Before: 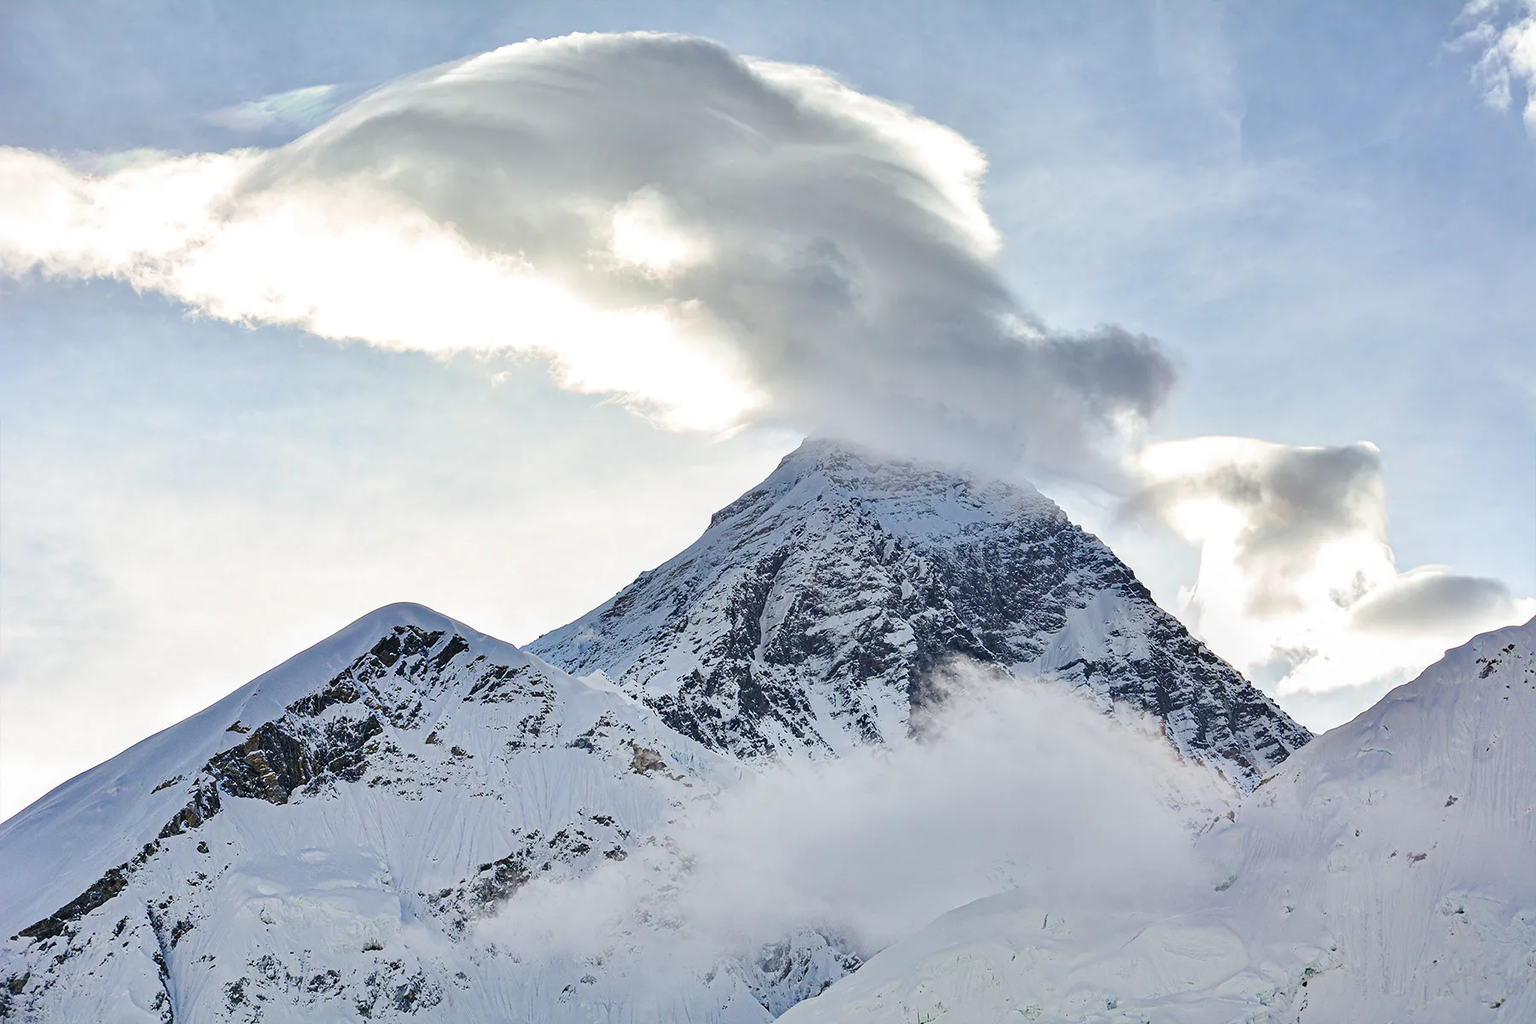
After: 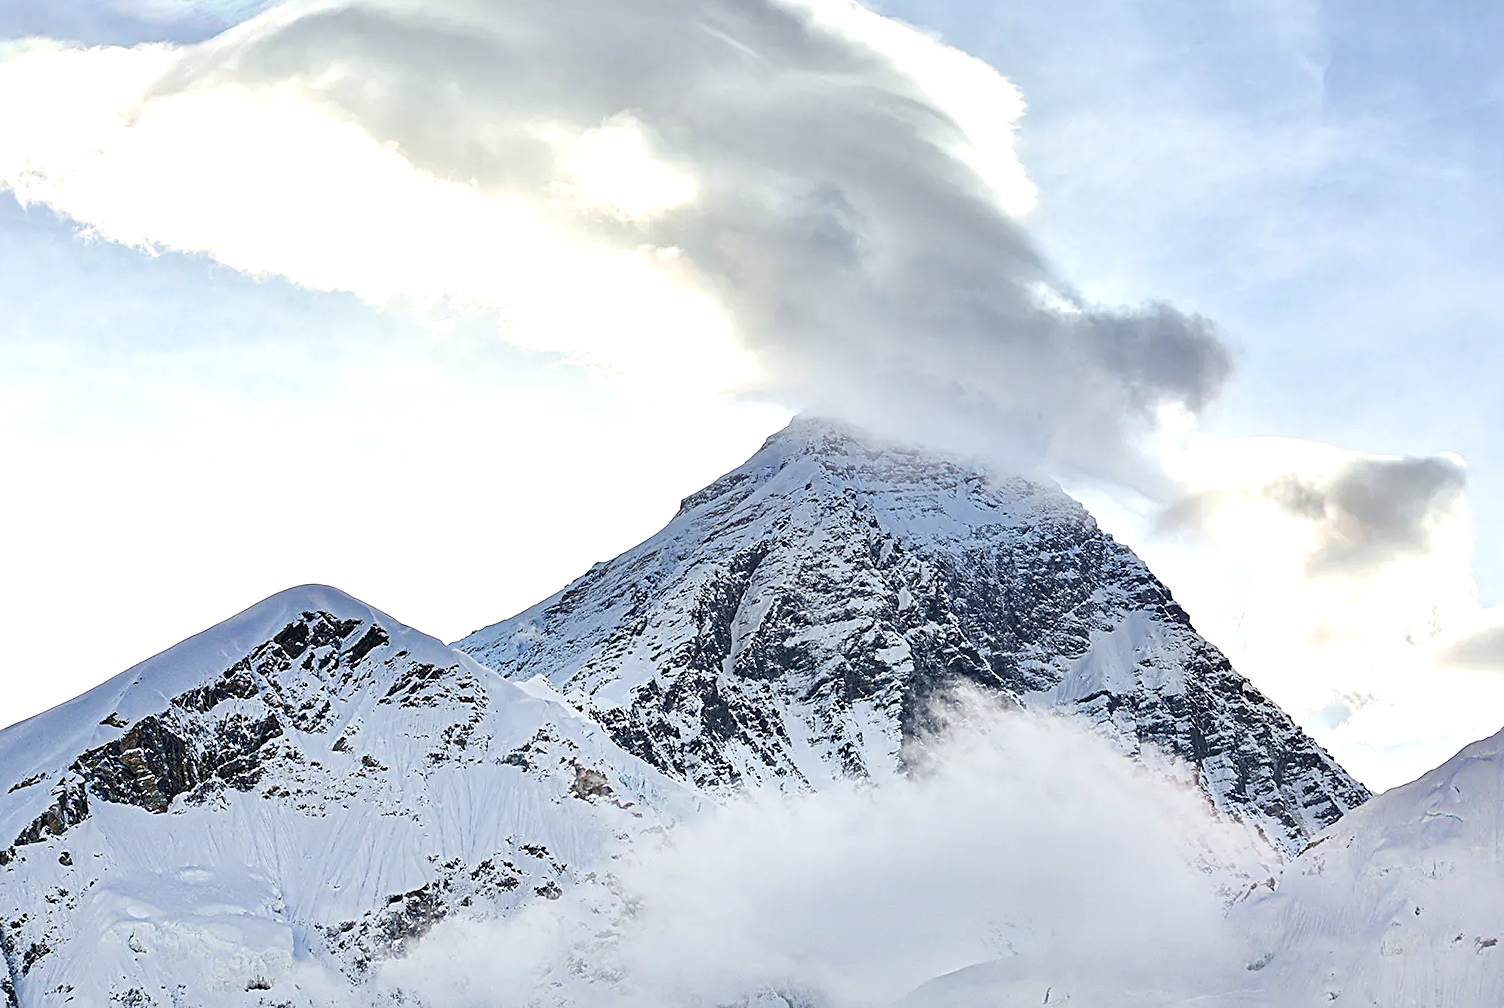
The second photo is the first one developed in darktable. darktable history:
tone equalizer: -8 EV -0.389 EV, -7 EV -0.389 EV, -6 EV -0.306 EV, -5 EV -0.198 EV, -3 EV 0.187 EV, -2 EV 0.33 EV, -1 EV 0.394 EV, +0 EV 0.411 EV, mask exposure compensation -0.504 EV
sharpen: on, module defaults
crop and rotate: angle -2.92°, left 5.396%, top 5.208%, right 4.732%, bottom 4.409%
